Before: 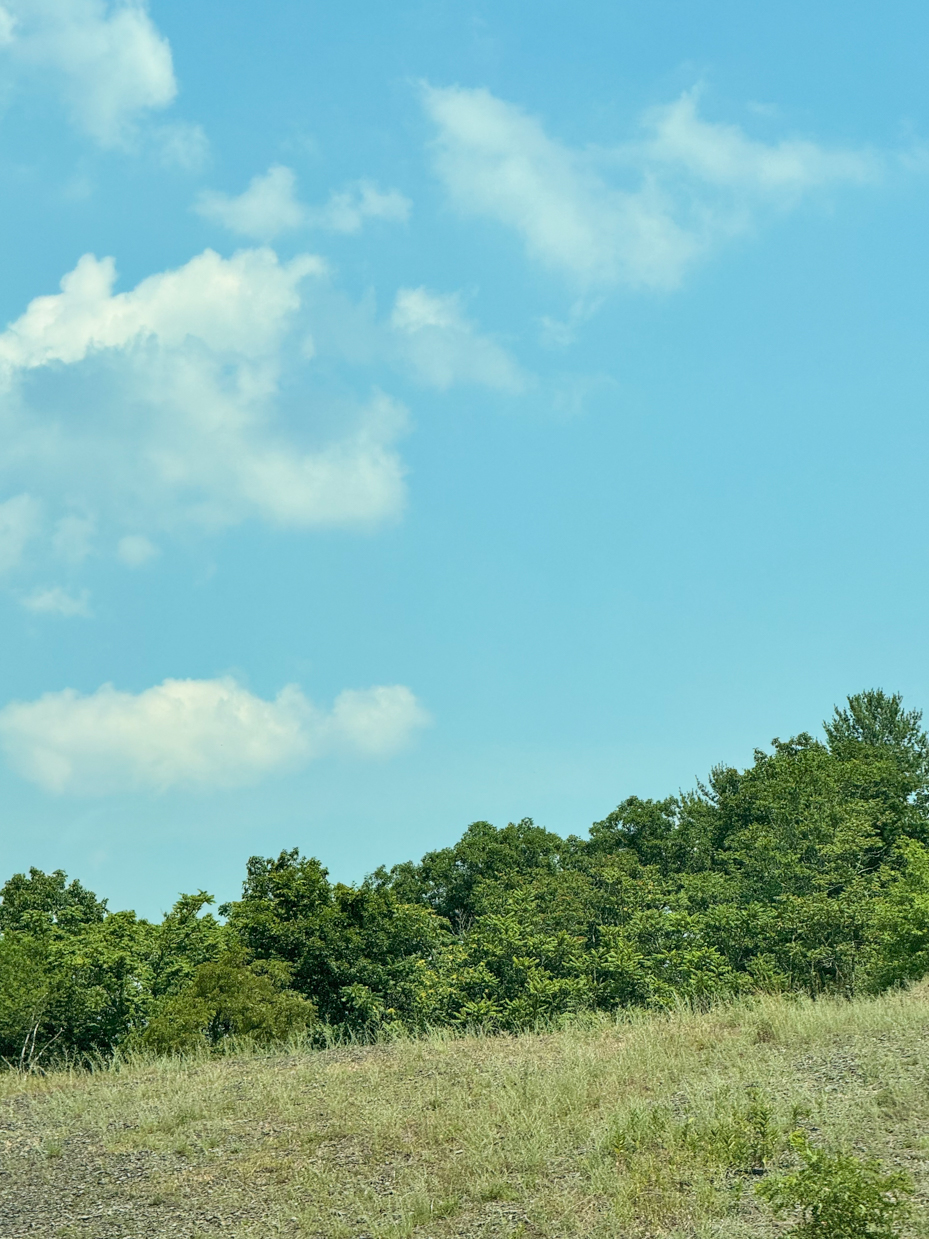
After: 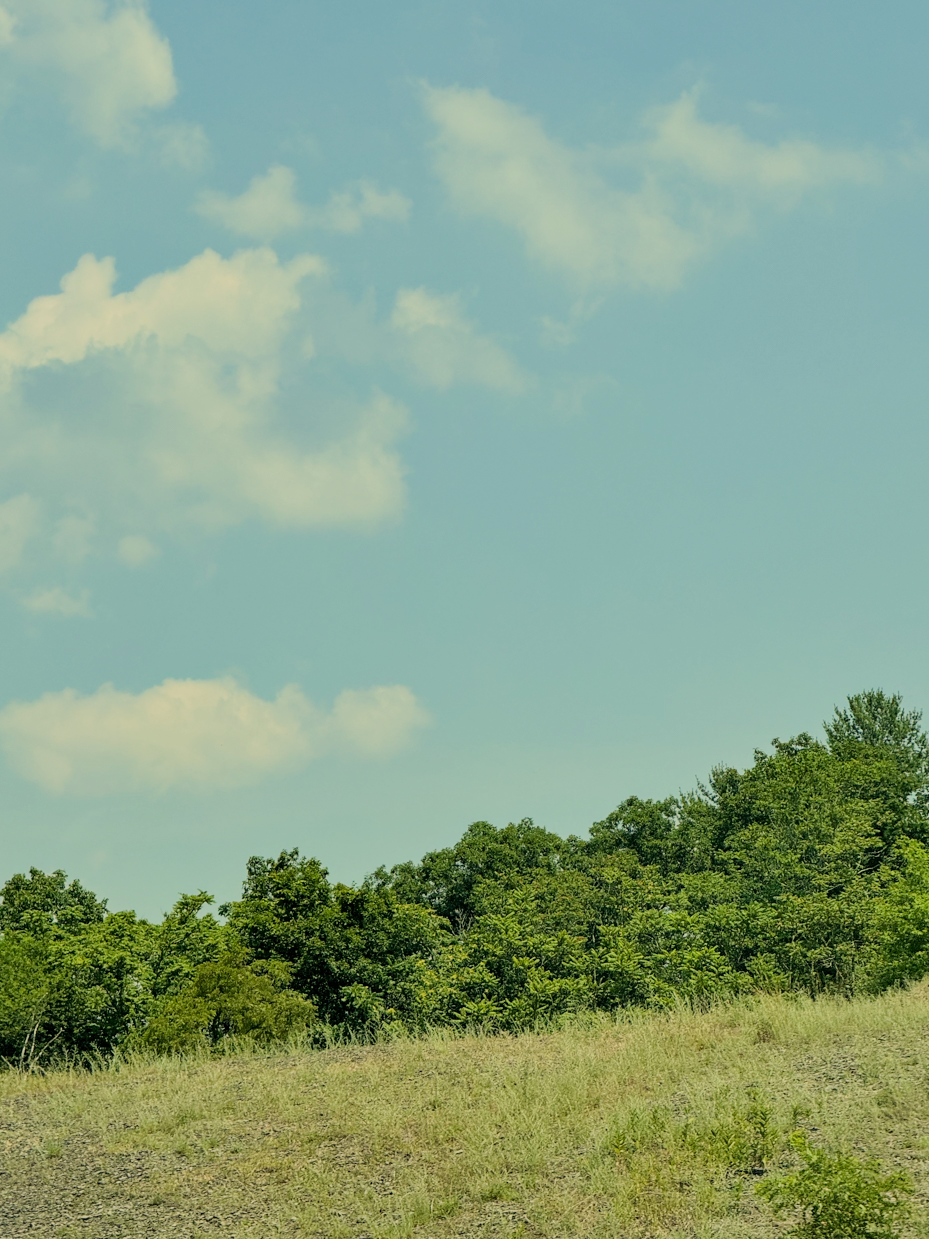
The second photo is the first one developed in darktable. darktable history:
color correction: highlights a* 1.32, highlights b* 17.54
tone equalizer: on, module defaults
filmic rgb: black relative exposure -7.65 EV, white relative exposure 4.56 EV, hardness 3.61
